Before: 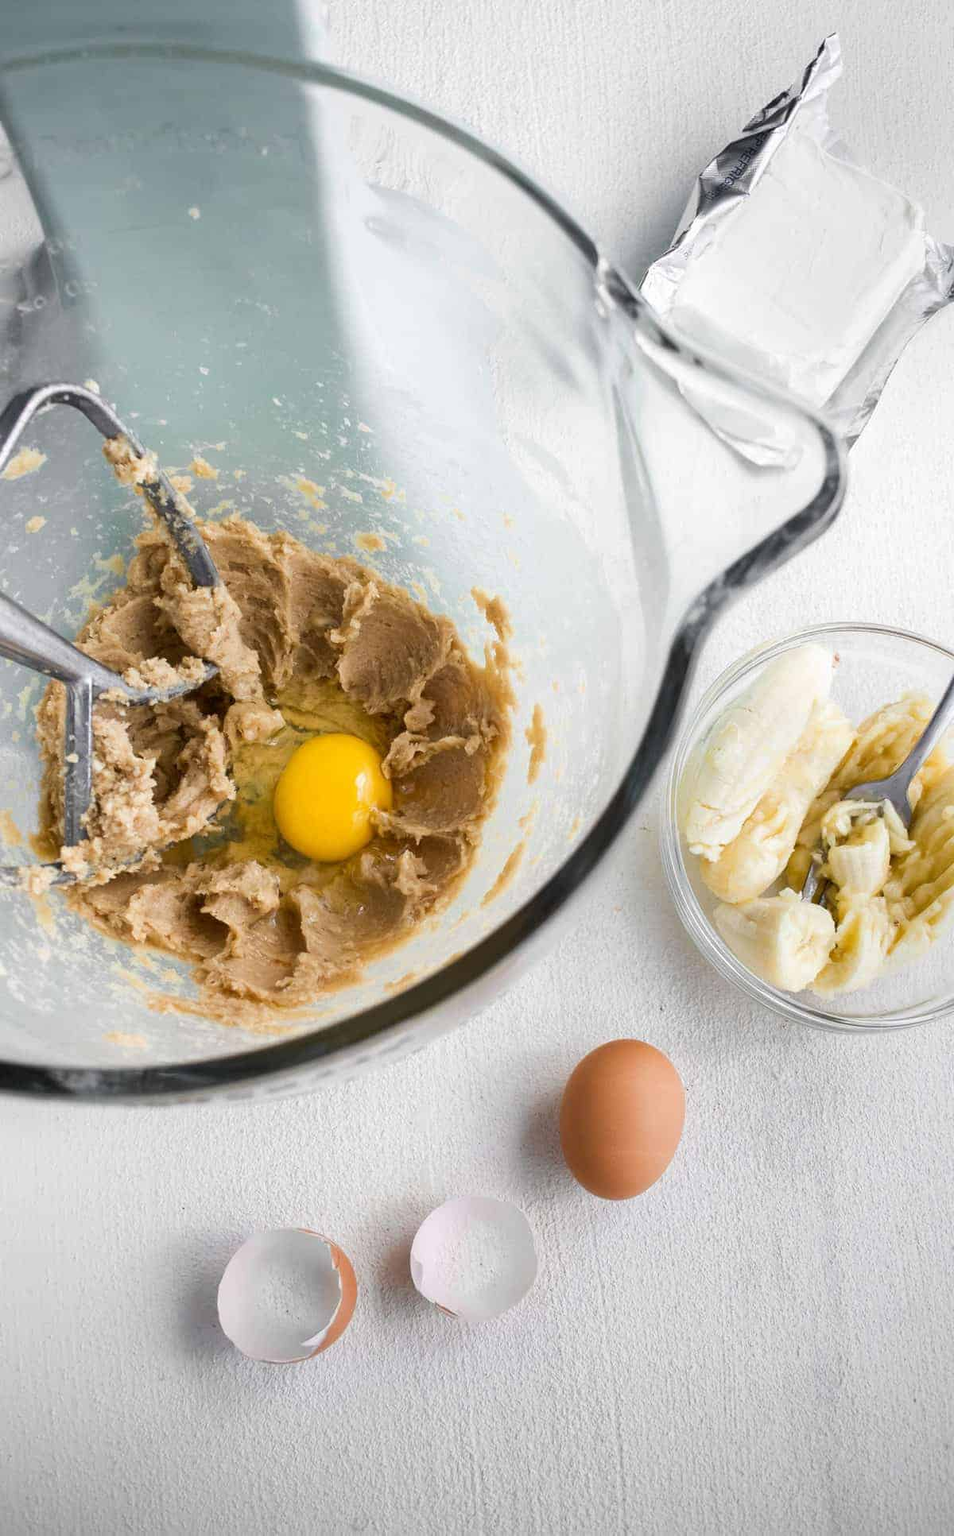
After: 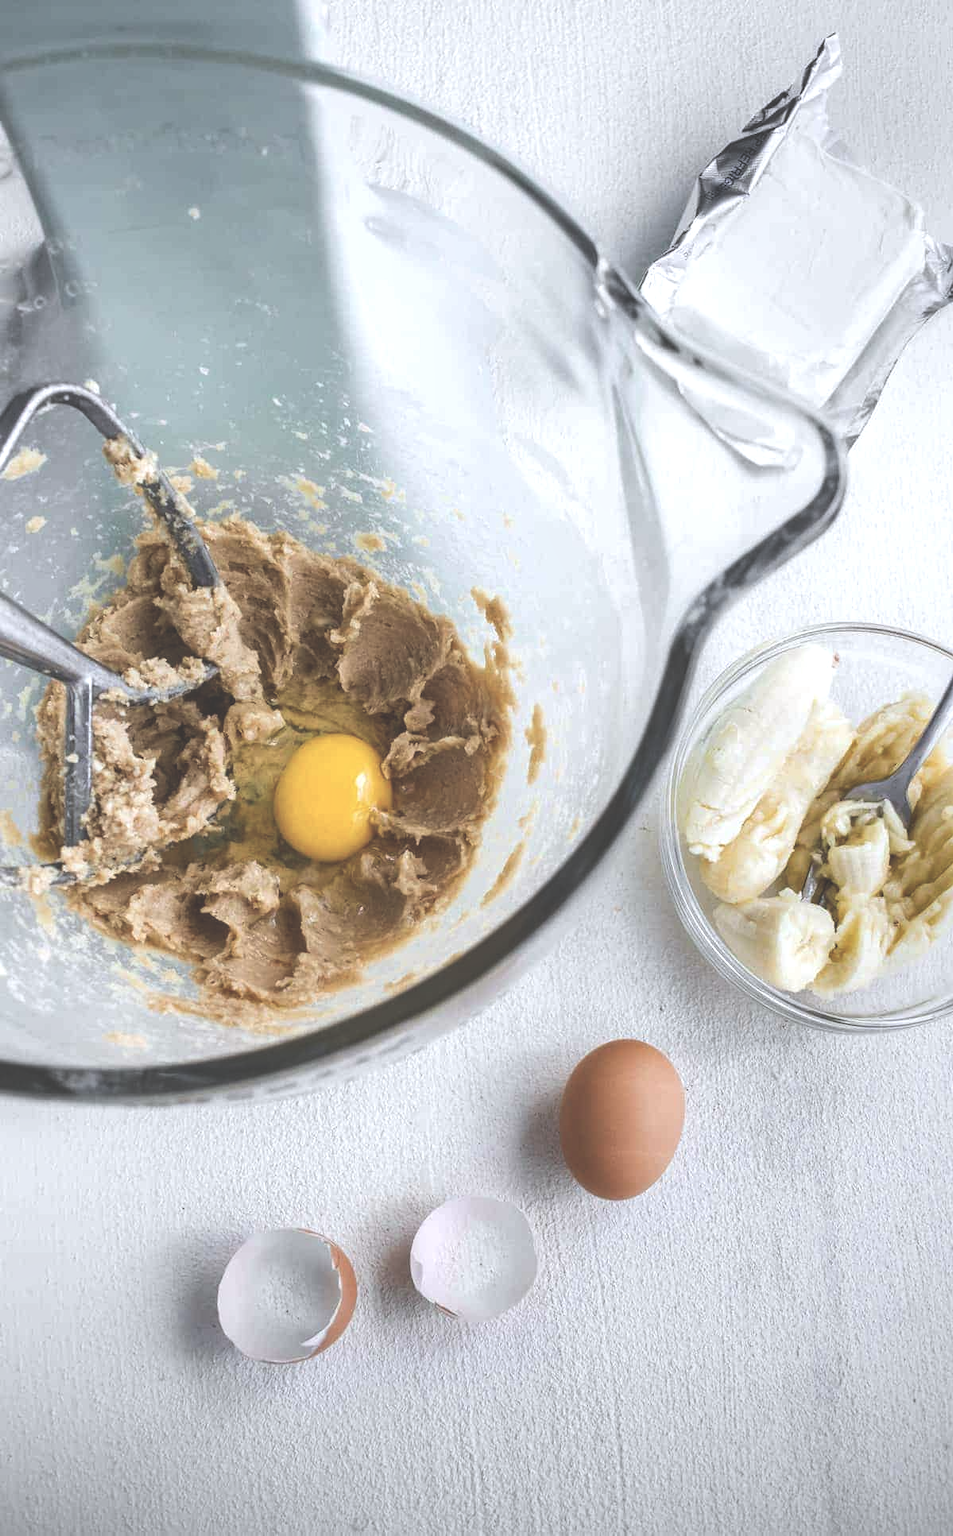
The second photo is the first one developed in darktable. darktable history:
contrast brightness saturation: saturation -0.04
exposure: black level correction -0.087, compensate highlight preservation false
white balance: red 0.974, blue 1.044
local contrast: detail 150%
